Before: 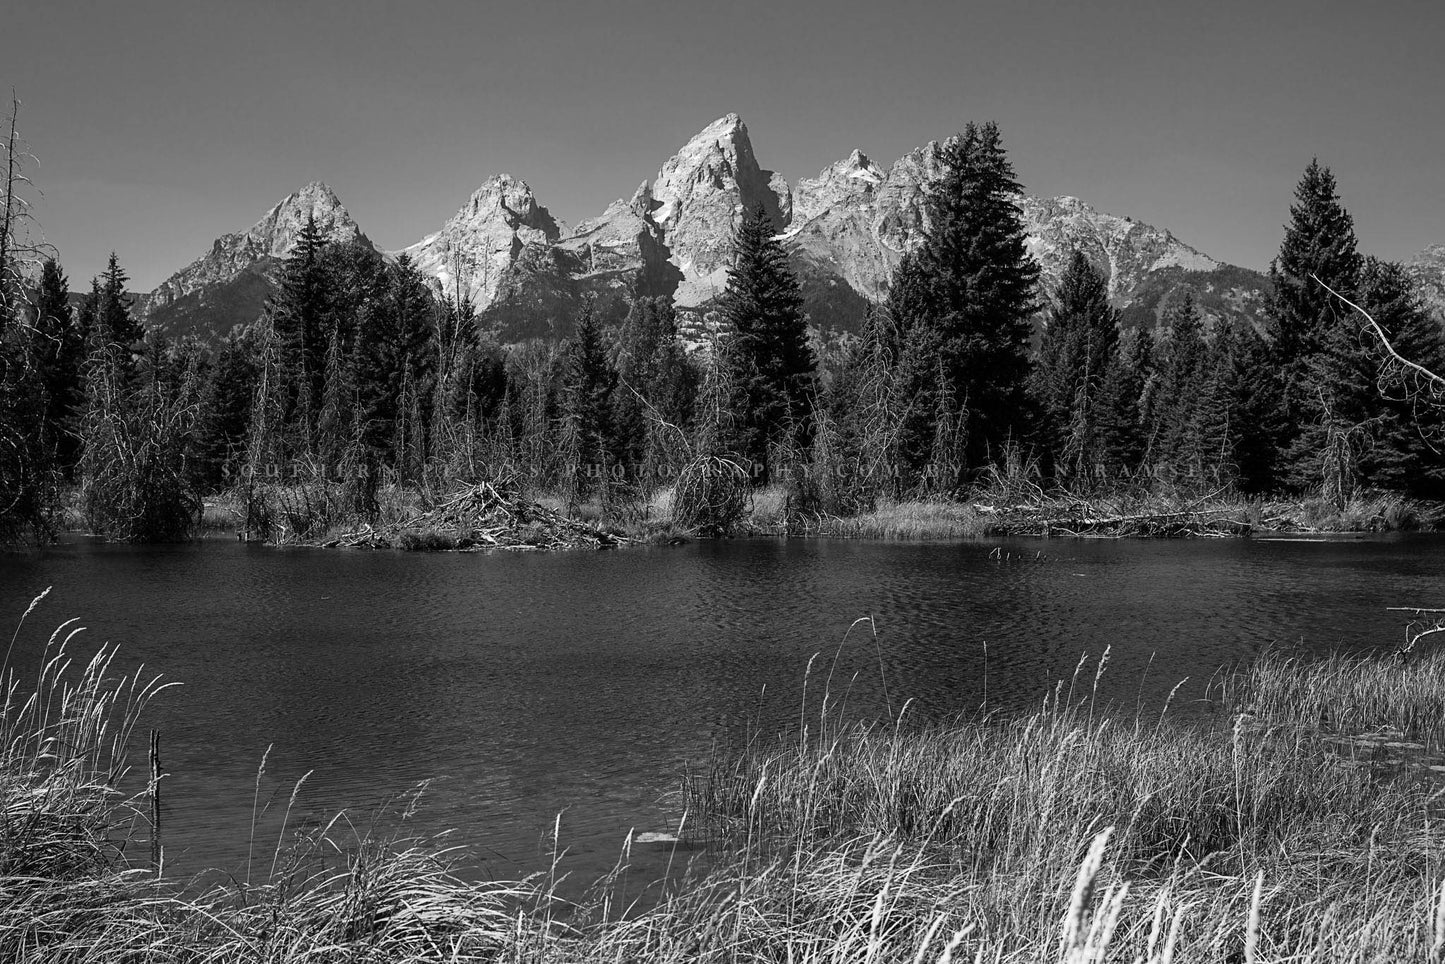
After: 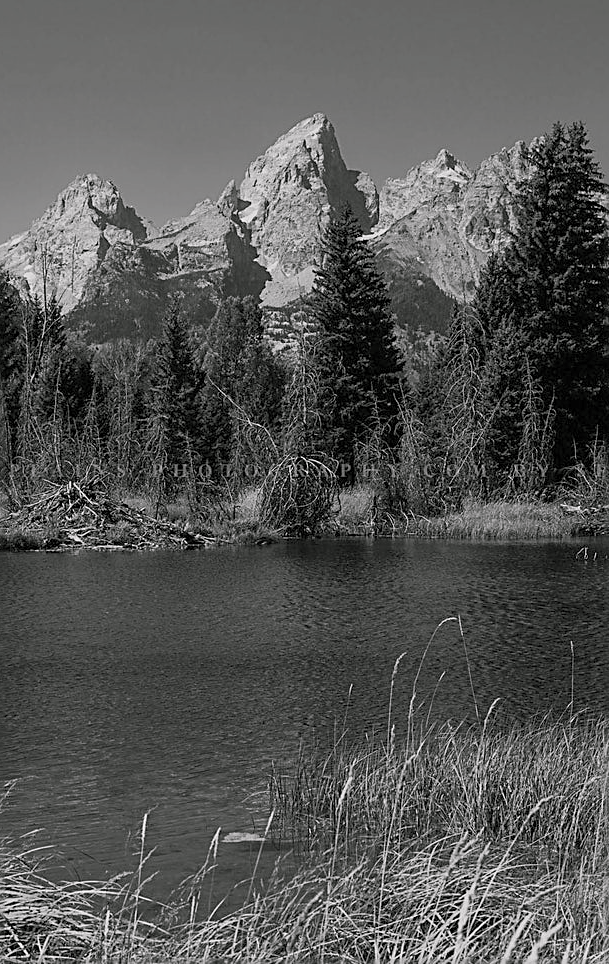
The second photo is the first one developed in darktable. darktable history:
crop: left 28.583%, right 29.231%
color balance rgb: shadows lift › chroma 1%, shadows lift › hue 113°, highlights gain › chroma 0.2%, highlights gain › hue 333°, perceptual saturation grading › global saturation 20%, perceptual saturation grading › highlights -50%, perceptual saturation grading › shadows 25%, contrast -20%
sharpen: on, module defaults
contrast brightness saturation: brightness -0.02, saturation 0.35
